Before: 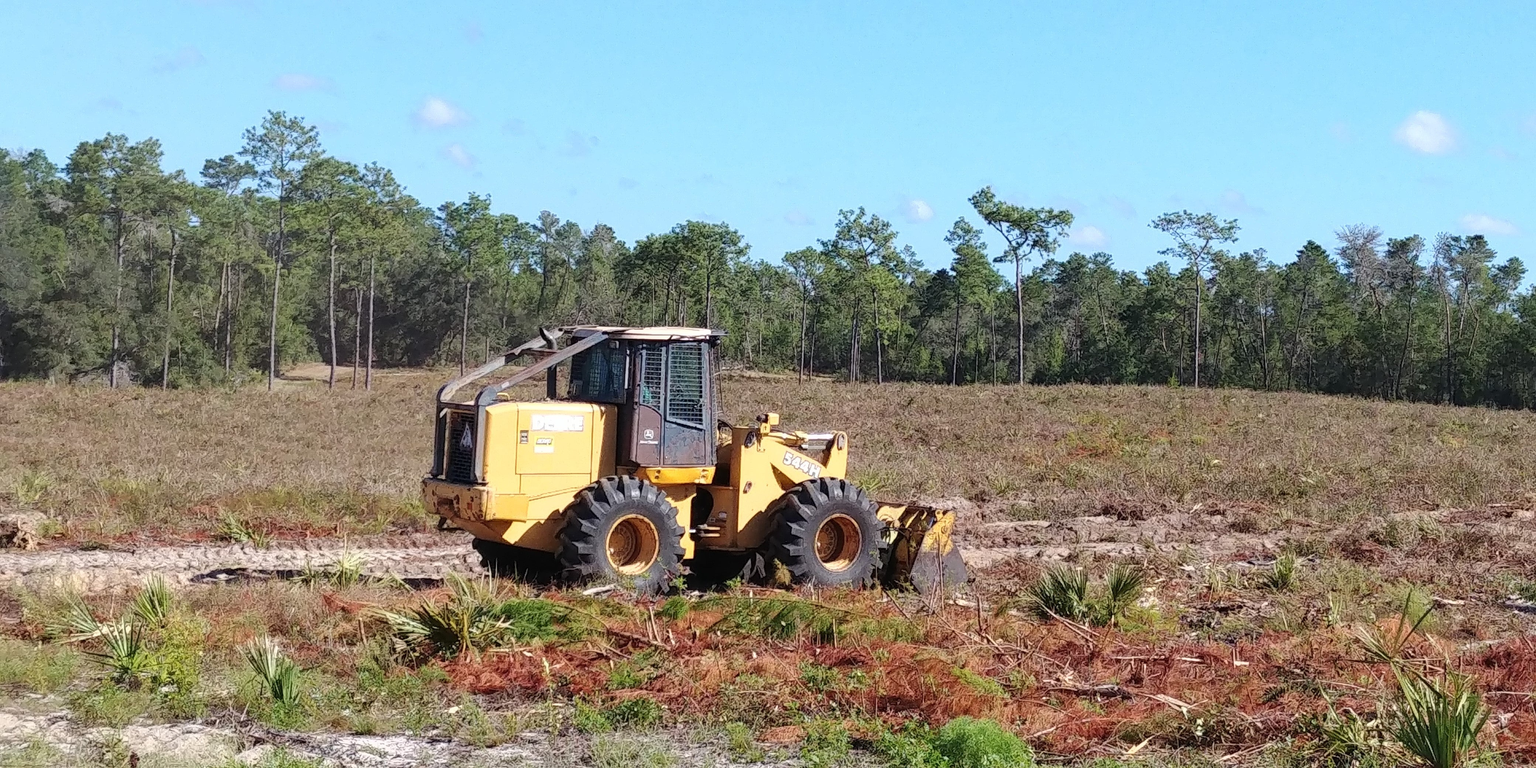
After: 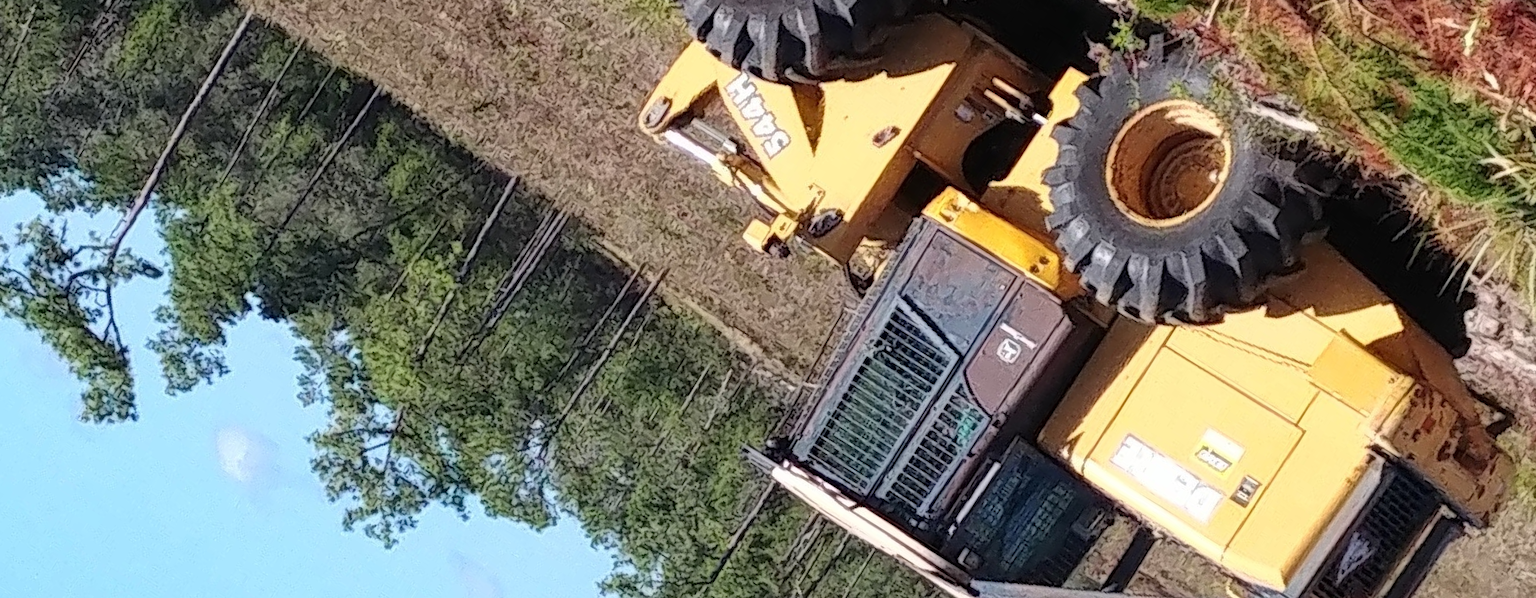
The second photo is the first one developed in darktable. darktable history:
exposure: compensate highlight preservation false
crop and rotate: angle 148.14°, left 9.179%, top 15.575%, right 4.463%, bottom 17.169%
